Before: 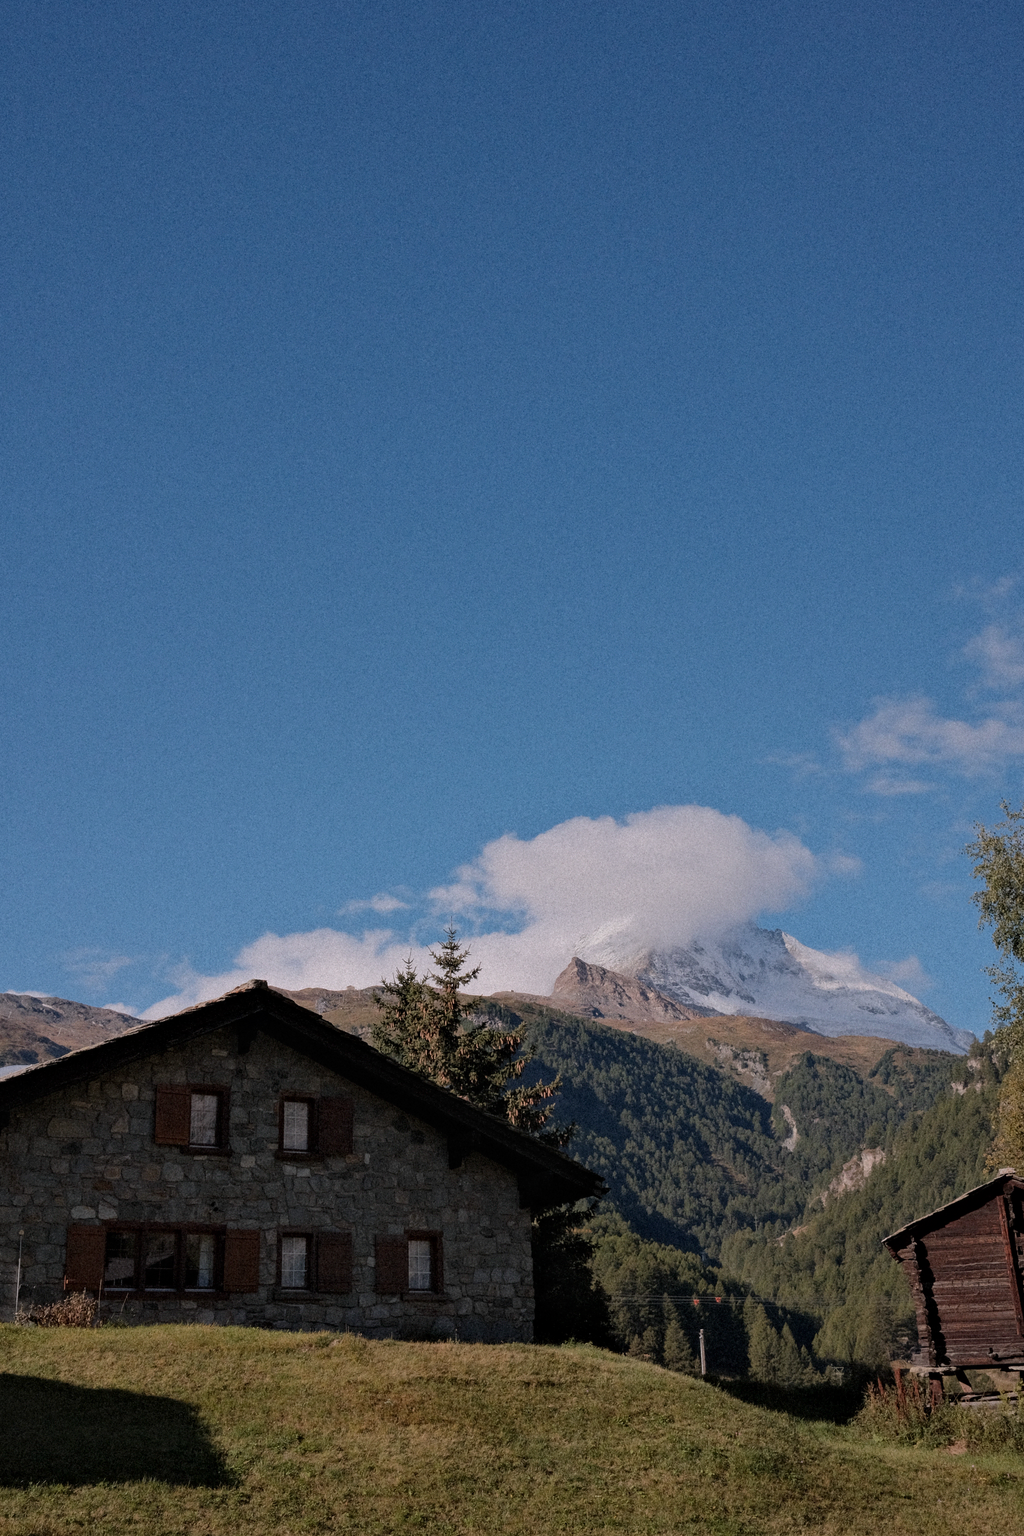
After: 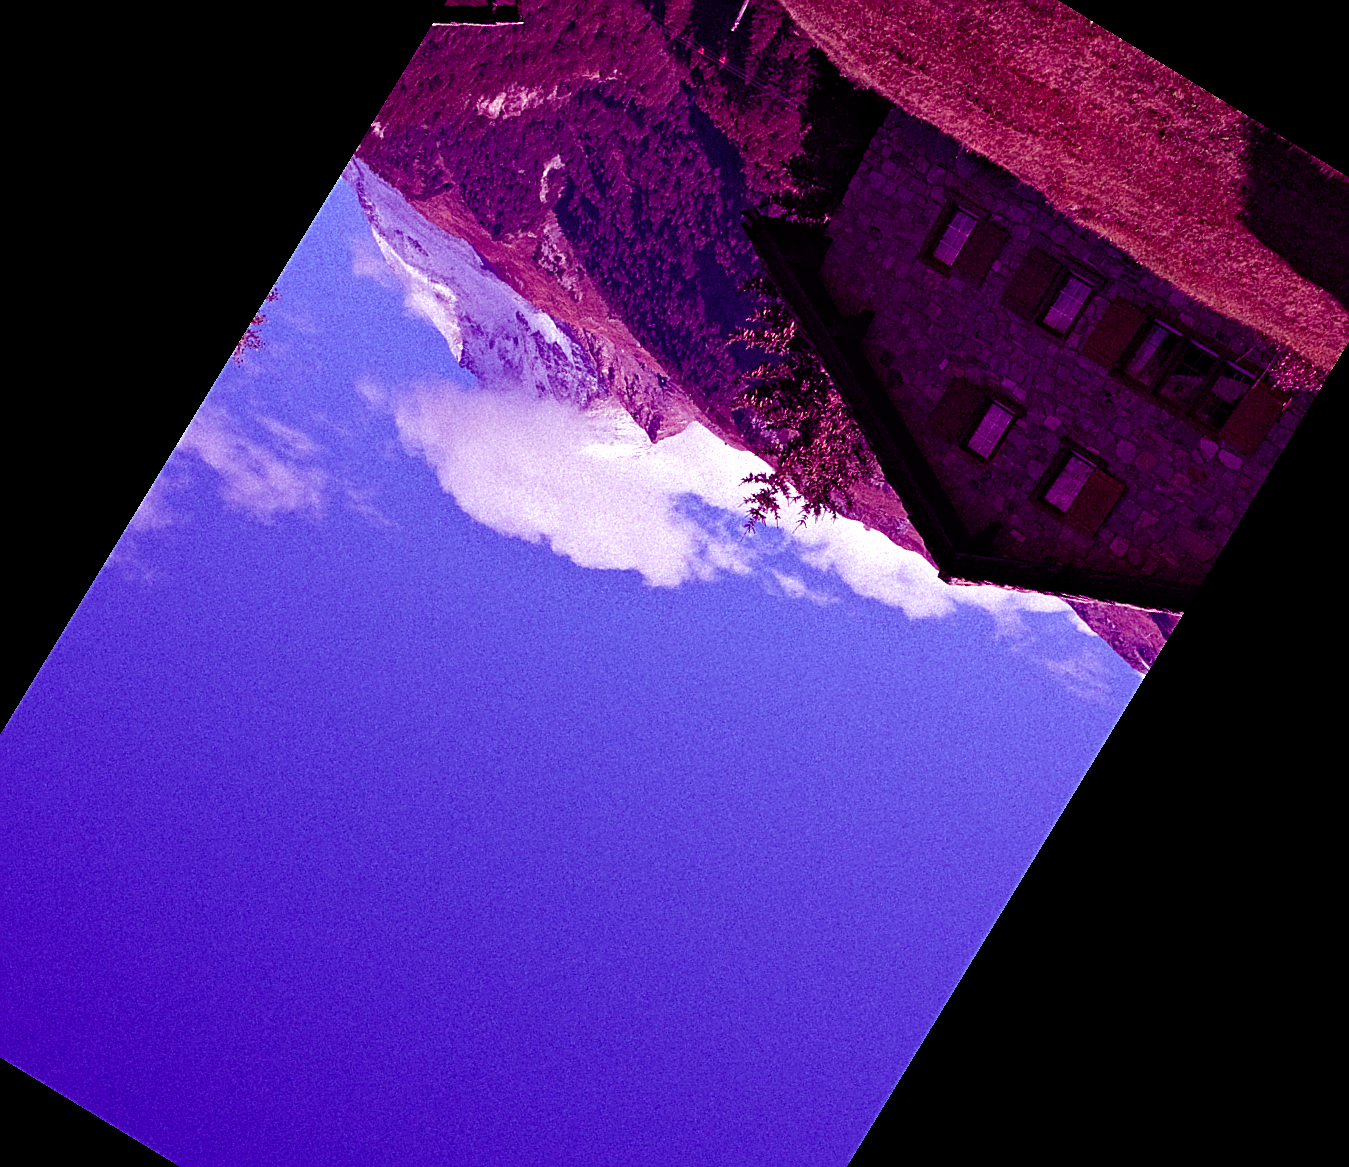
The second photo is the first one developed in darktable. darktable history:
crop and rotate: angle 148.68°, left 9.111%, top 15.603%, right 4.588%, bottom 17.041%
exposure: exposure 1 EV, compensate highlight preservation false
rotate and perspective: rotation -1.68°, lens shift (vertical) -0.146, crop left 0.049, crop right 0.912, crop top 0.032, crop bottom 0.96
sharpen: on, module defaults
color balance: mode lift, gamma, gain (sRGB), lift [1, 1, 0.101, 1]
white balance: red 0.976, blue 1.04
